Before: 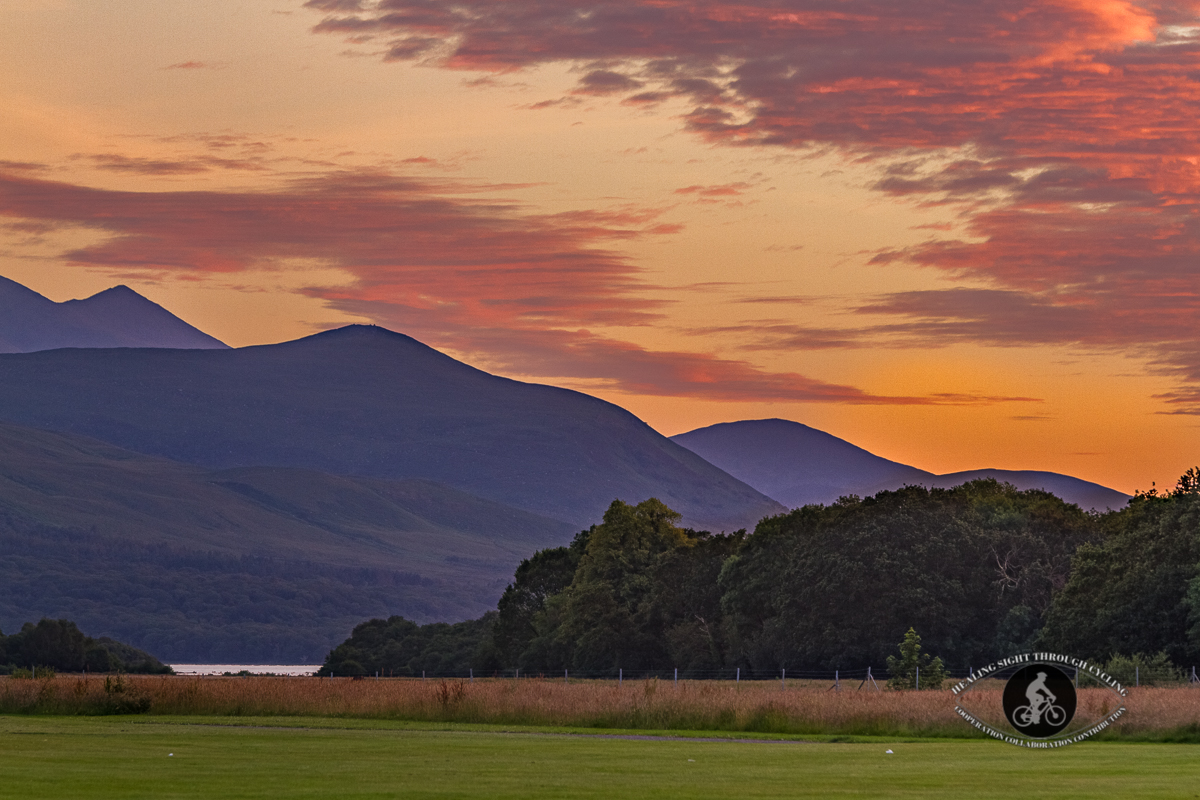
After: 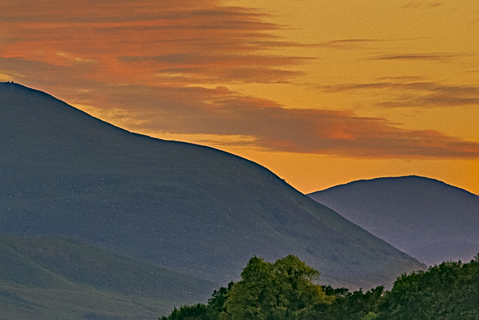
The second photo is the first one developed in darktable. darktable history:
sharpen: on, module defaults
crop: left 30.229%, top 30.379%, right 29.803%, bottom 29.567%
color correction: highlights a* 5.02, highlights b* 23.89, shadows a* -15.78, shadows b* 3.94
shadows and highlights: shadows 39.75, highlights -59.83
